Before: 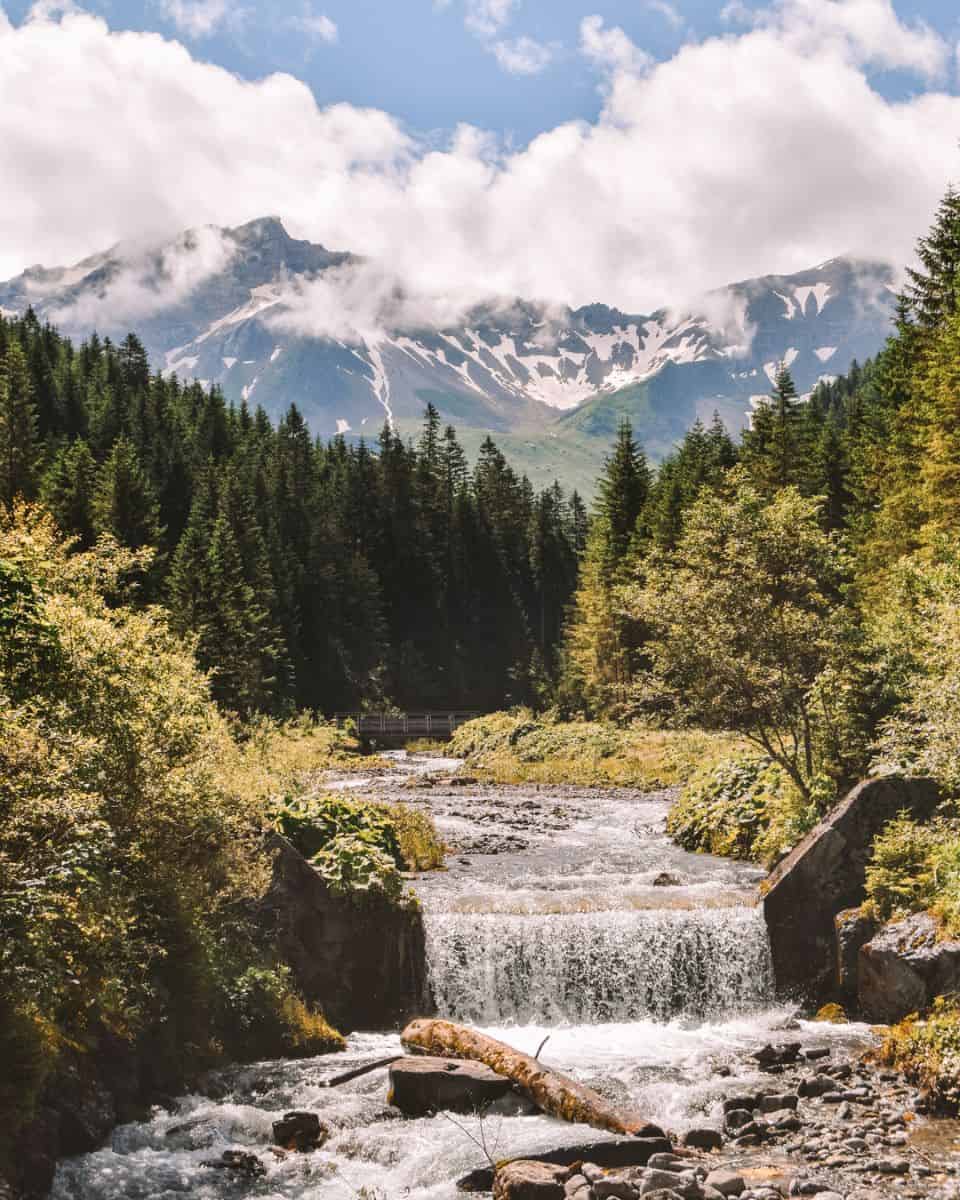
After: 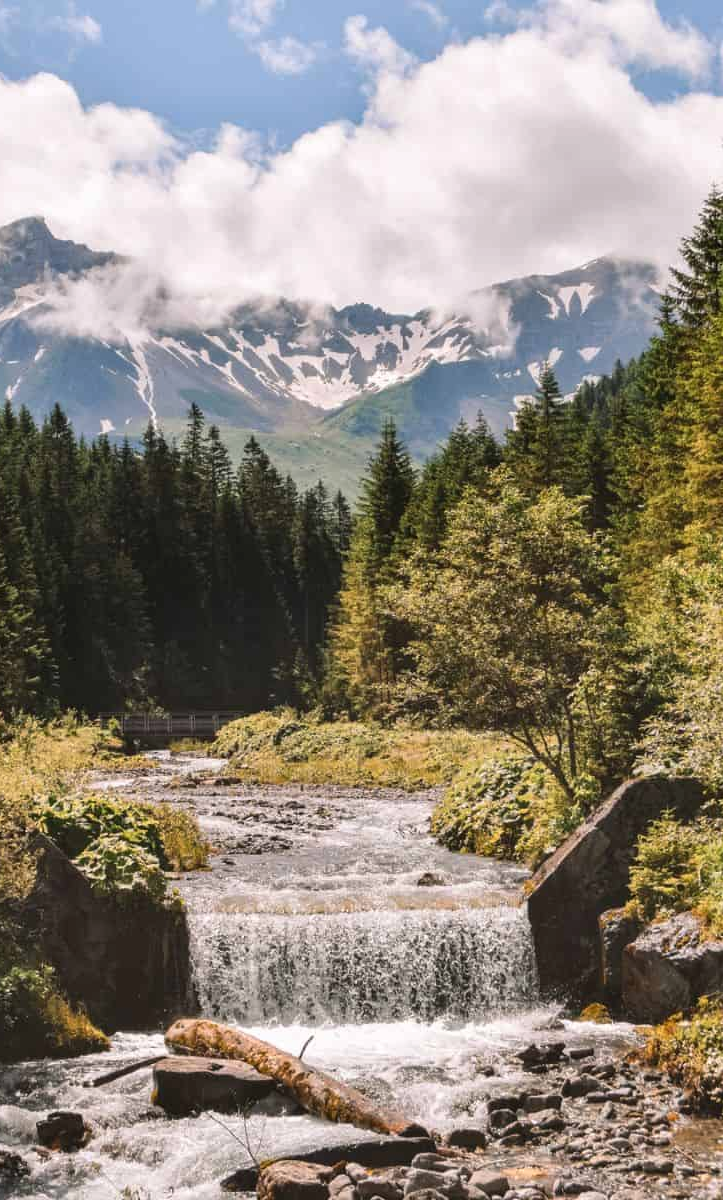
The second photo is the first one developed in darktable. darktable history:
base curve: curves: ch0 [(0, 0) (0.303, 0.277) (1, 1)], preserve colors none
crop and rotate: left 24.644%
